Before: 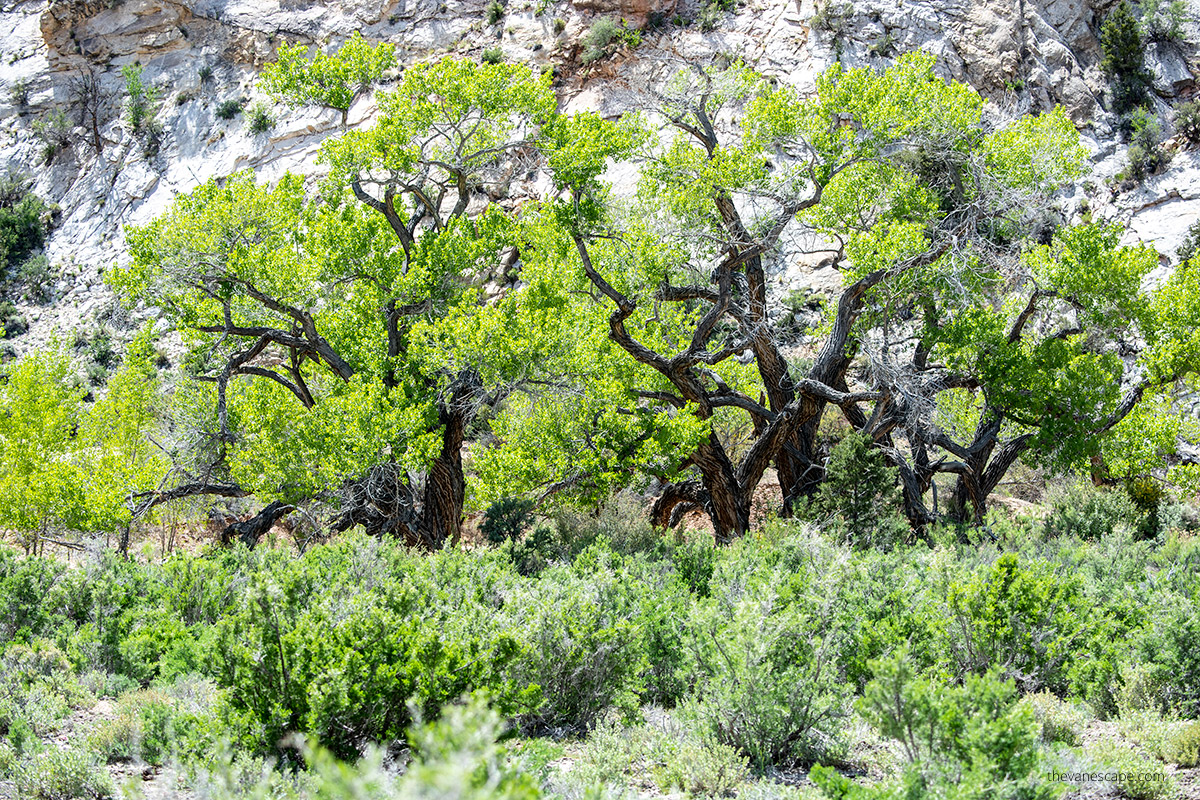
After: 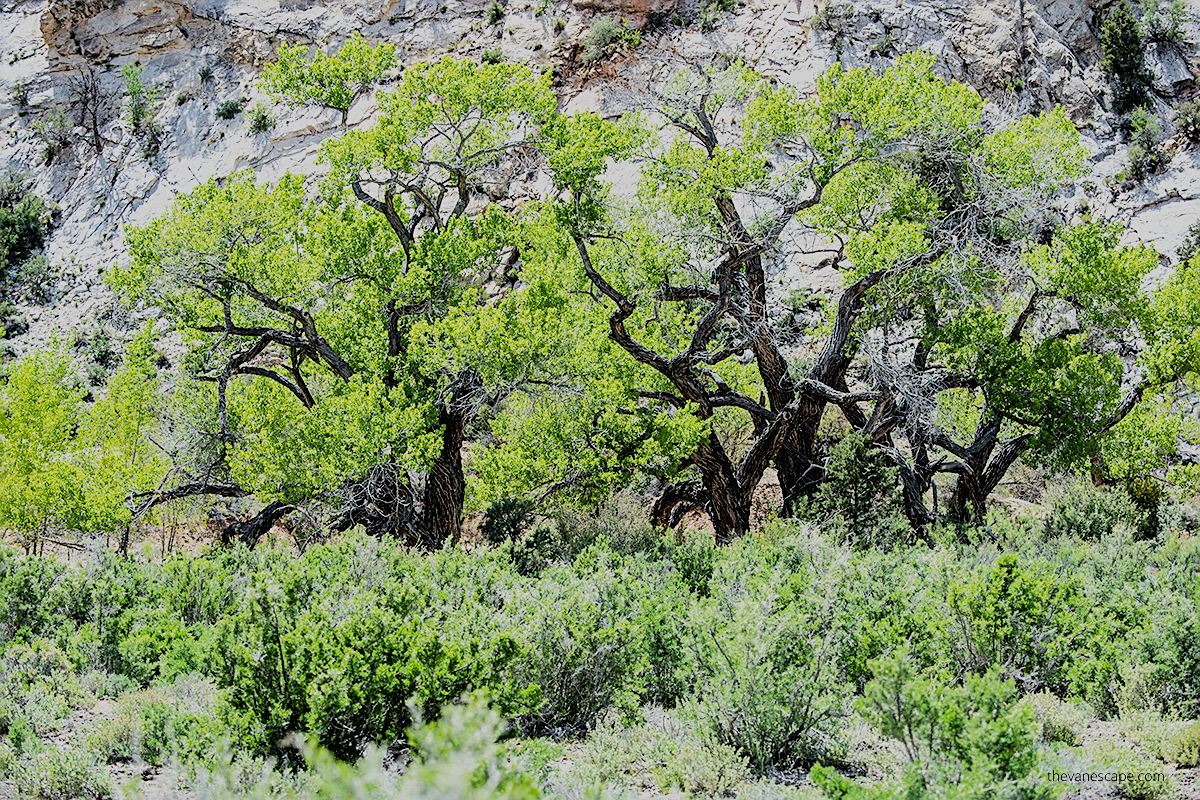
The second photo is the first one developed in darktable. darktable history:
local contrast: mode bilateral grid, contrast 100, coarseness 100, detail 94%, midtone range 0.2
shadows and highlights: shadows 32, highlights -32, soften with gaussian
sharpen: on, module defaults
filmic rgb: black relative exposure -9.22 EV, white relative exposure 6.77 EV, hardness 3.07, contrast 1.05
